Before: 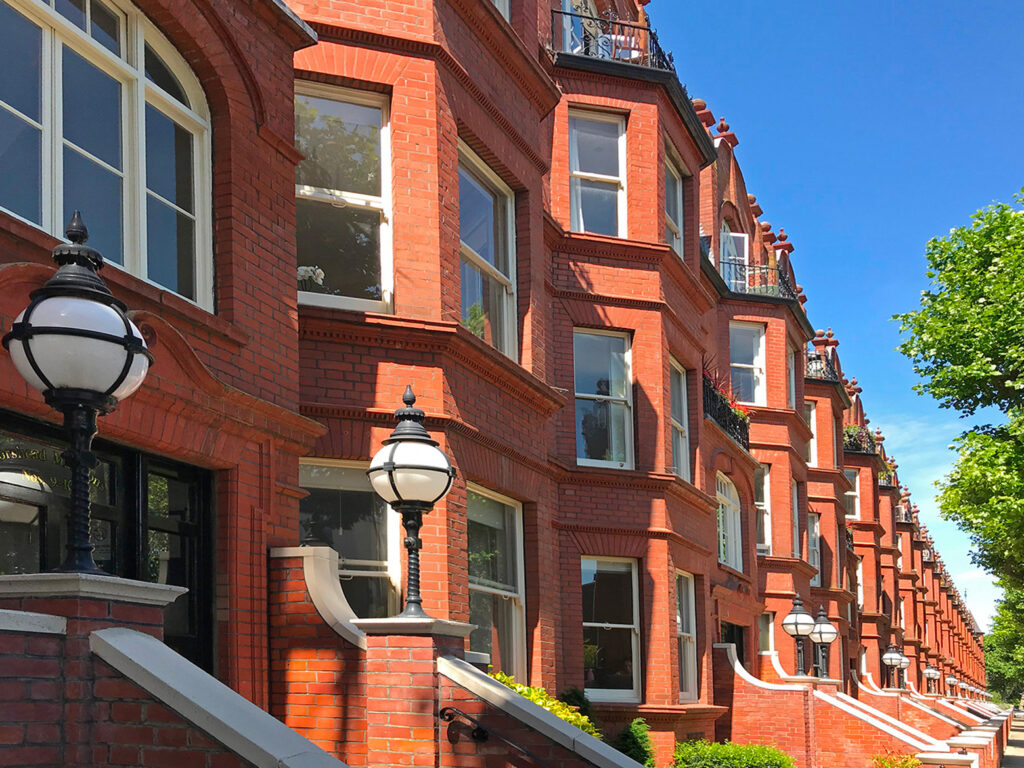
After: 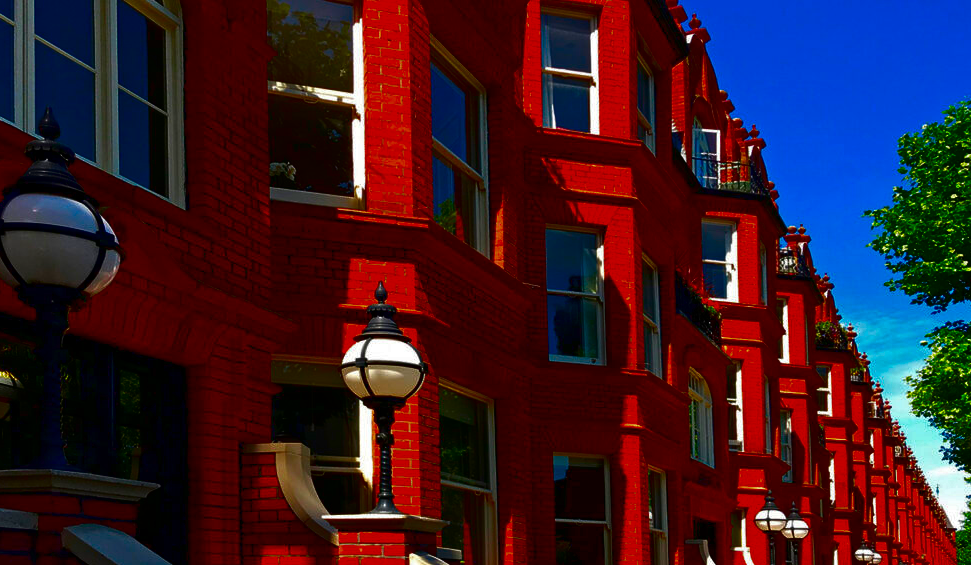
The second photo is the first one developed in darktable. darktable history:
contrast brightness saturation: brightness -0.993, saturation 0.994
crop and rotate: left 2.827%, top 13.655%, right 2.306%, bottom 12.75%
